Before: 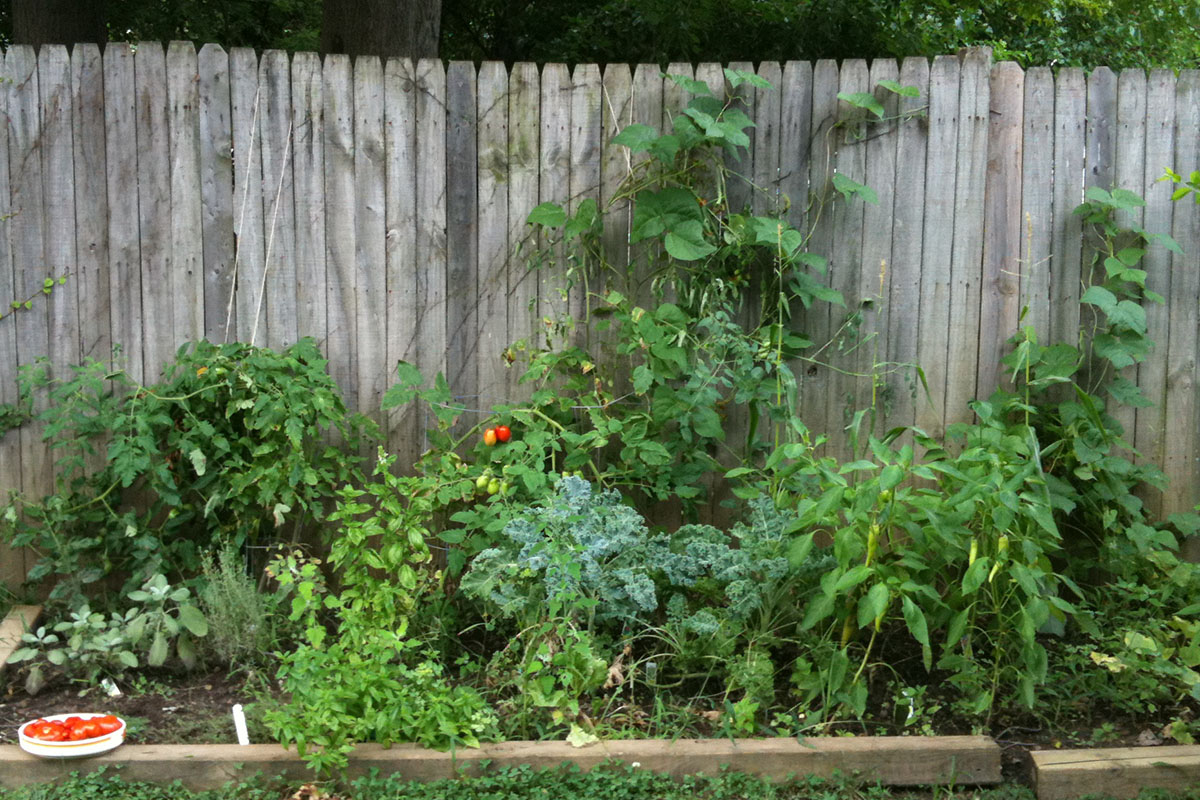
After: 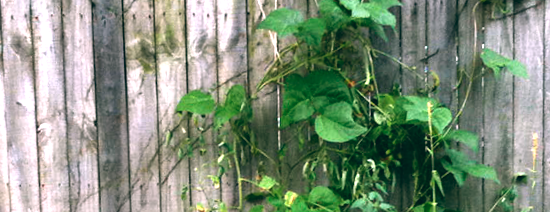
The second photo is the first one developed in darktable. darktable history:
color balance: lift [1.016, 0.983, 1, 1.017], gamma [0.78, 1.018, 1.043, 0.957], gain [0.786, 1.063, 0.937, 1.017], input saturation 118.26%, contrast 13.43%, contrast fulcrum 21.62%, output saturation 82.76%
rotate and perspective: rotation -2.22°, lens shift (horizontal) -0.022, automatic cropping off
crop: left 28.64%, top 16.832%, right 26.637%, bottom 58.055%
exposure: black level correction 0.001, exposure 1.05 EV, compensate exposure bias true, compensate highlight preservation false
